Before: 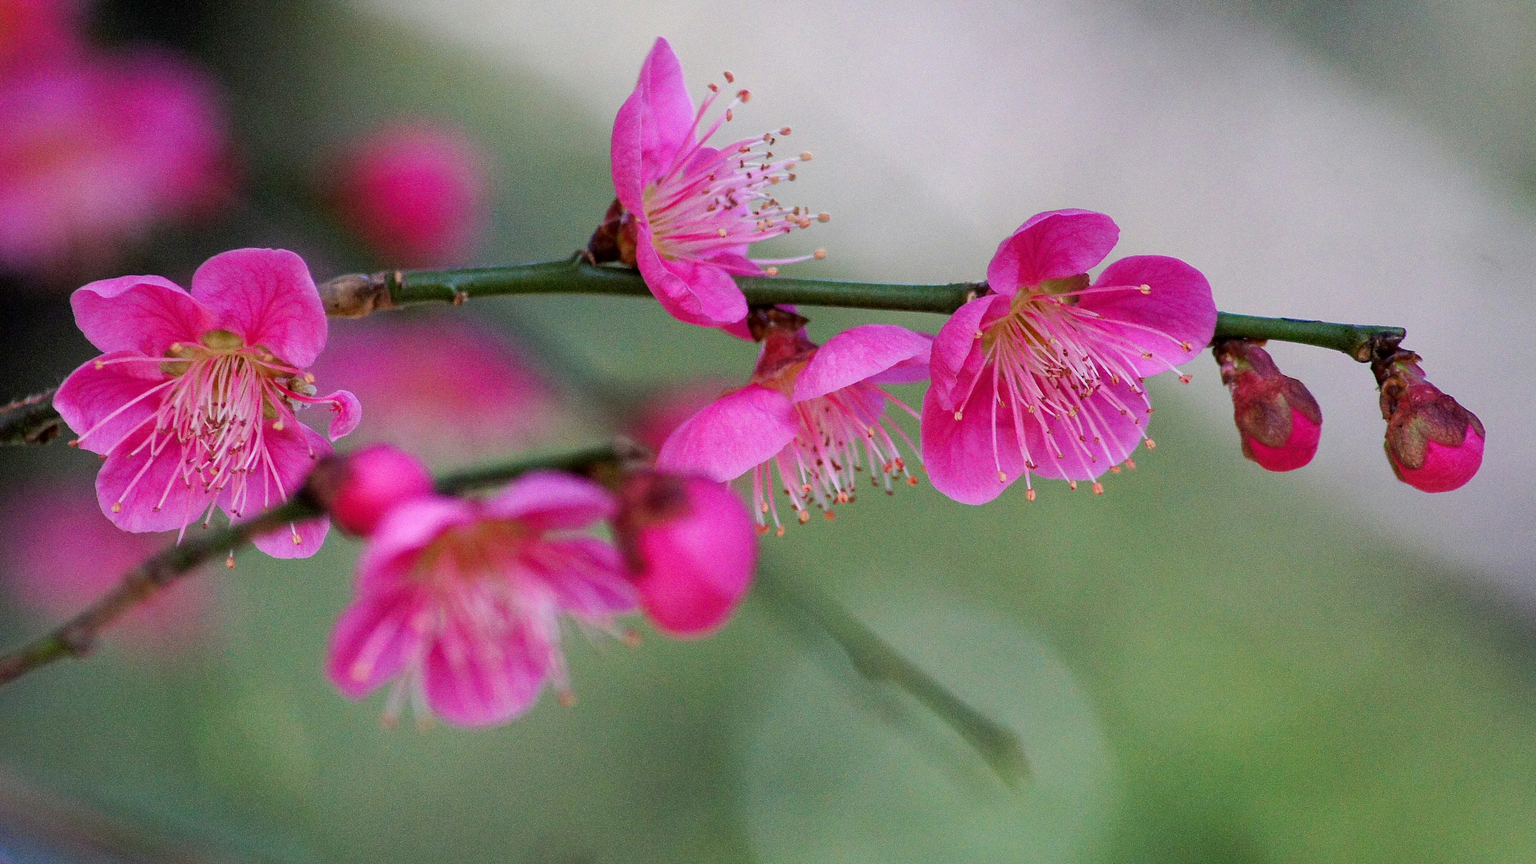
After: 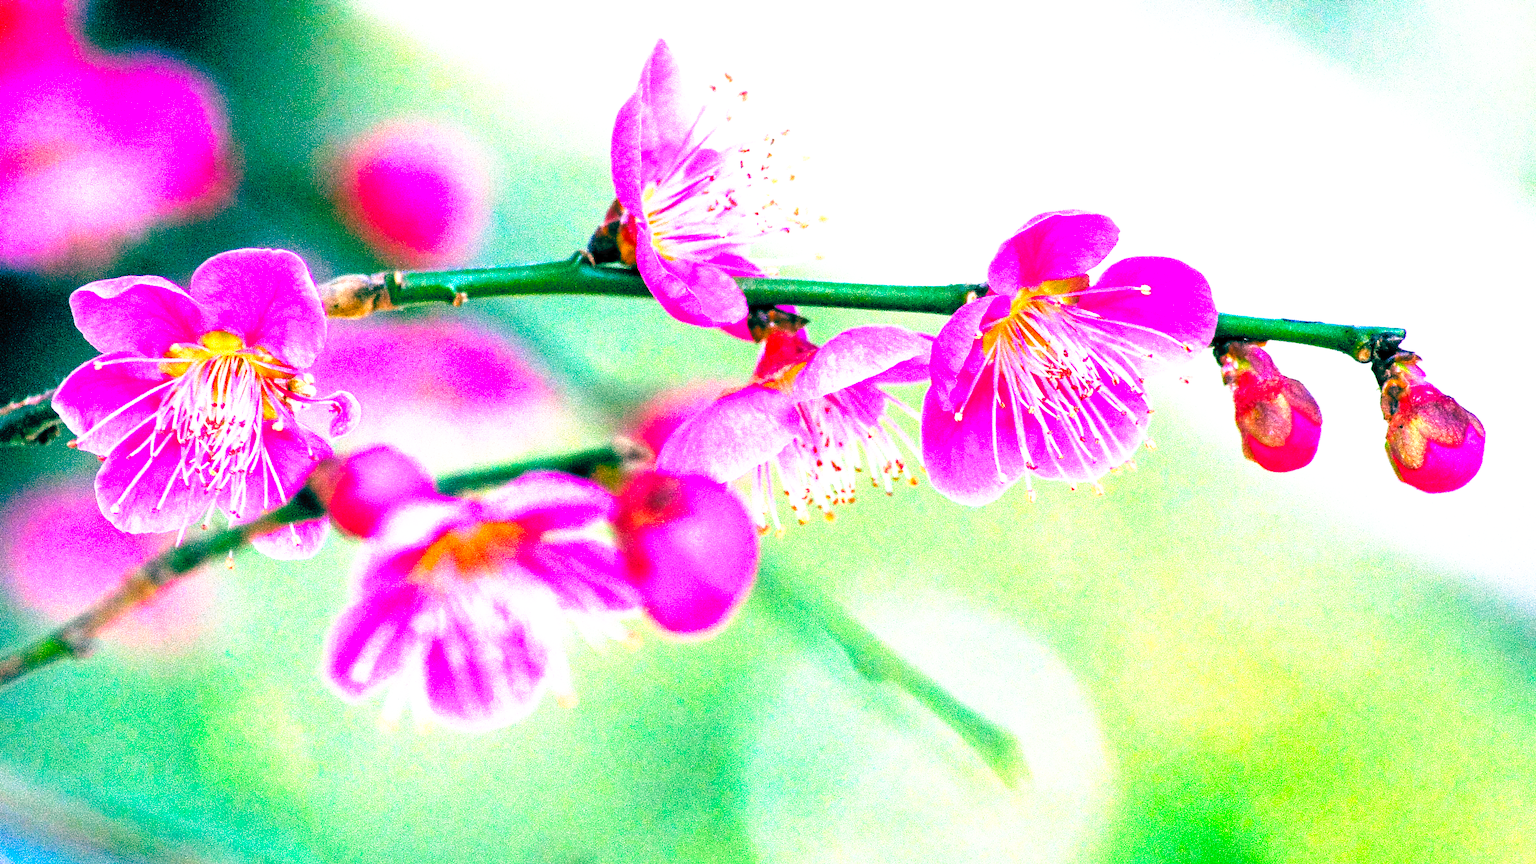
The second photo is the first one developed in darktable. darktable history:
color balance rgb: global offset › luminance -0.546%, global offset › chroma 0.902%, global offset › hue 175.57°, linear chroma grading › global chroma 15.095%, perceptual saturation grading › global saturation 36.529%
crop and rotate: left 0.091%, bottom 0.009%
exposure: black level correction 0, exposure 1.457 EV, compensate exposure bias true, compensate highlight preservation false
tone curve: curves: ch0 [(0, 0) (0.003, 0.028) (0.011, 0.028) (0.025, 0.026) (0.044, 0.036) (0.069, 0.06) (0.1, 0.101) (0.136, 0.15) (0.177, 0.203) (0.224, 0.271) (0.277, 0.345) (0.335, 0.422) (0.399, 0.515) (0.468, 0.611) (0.543, 0.716) (0.623, 0.826) (0.709, 0.942) (0.801, 0.992) (0.898, 1) (1, 1)], preserve colors none
